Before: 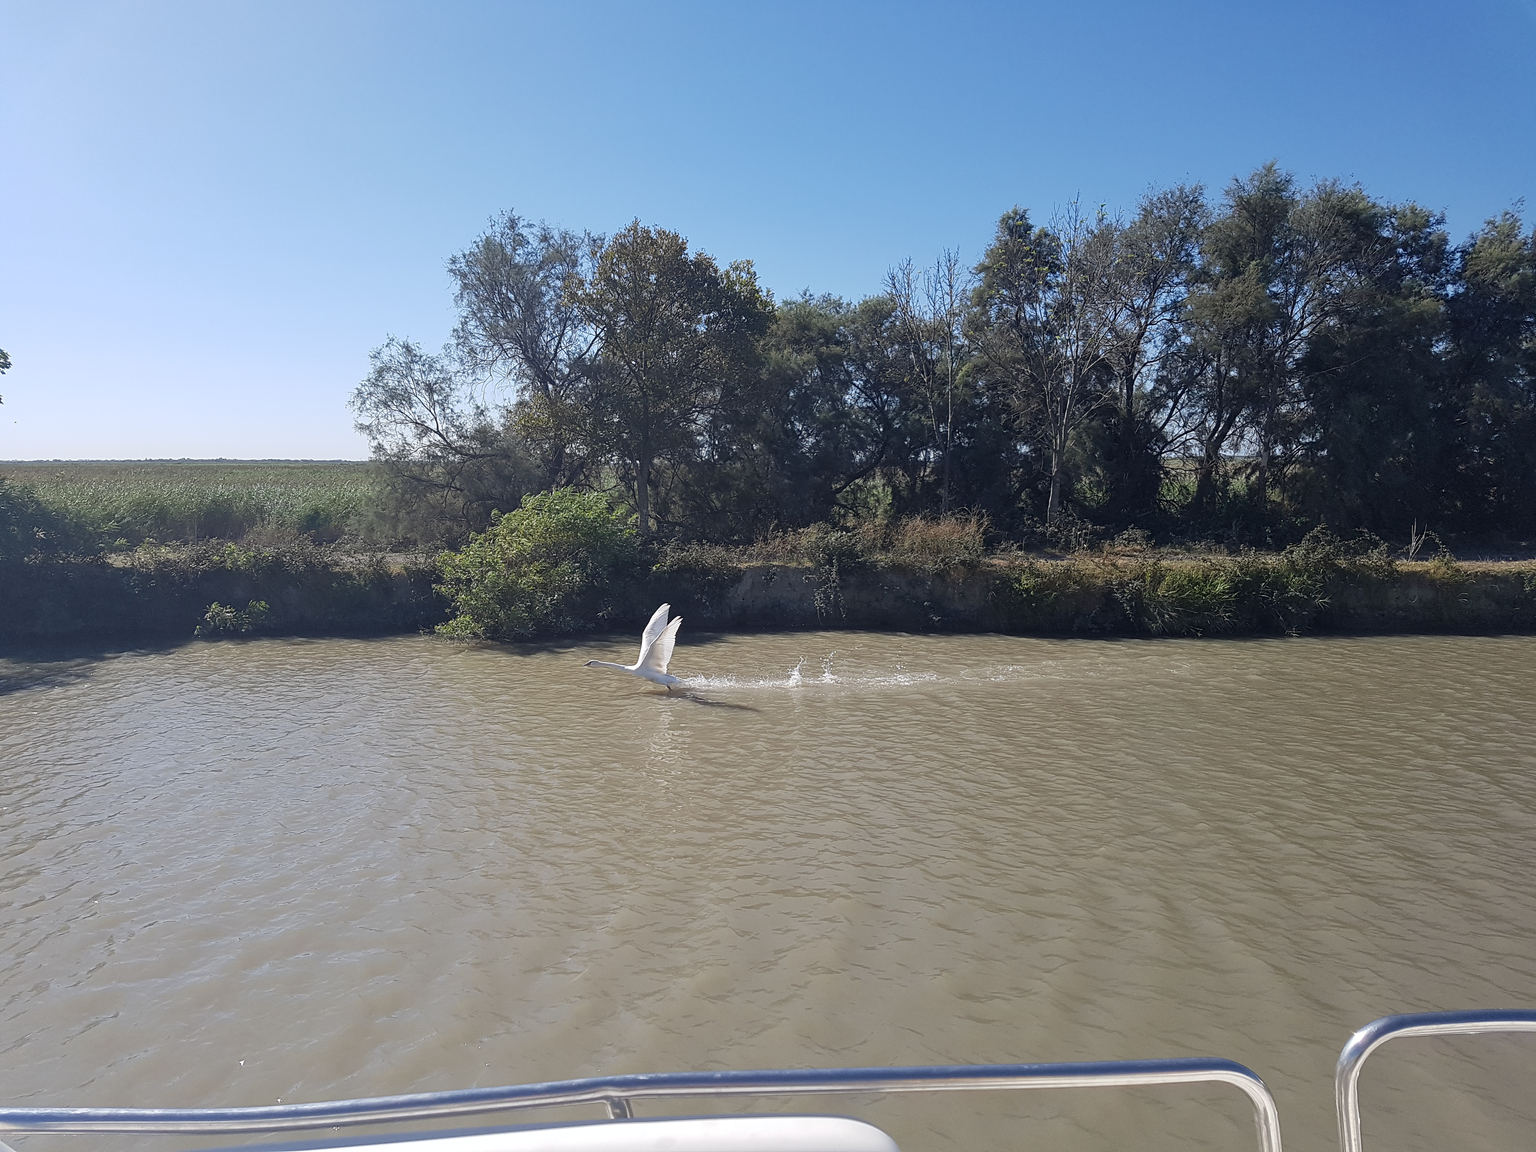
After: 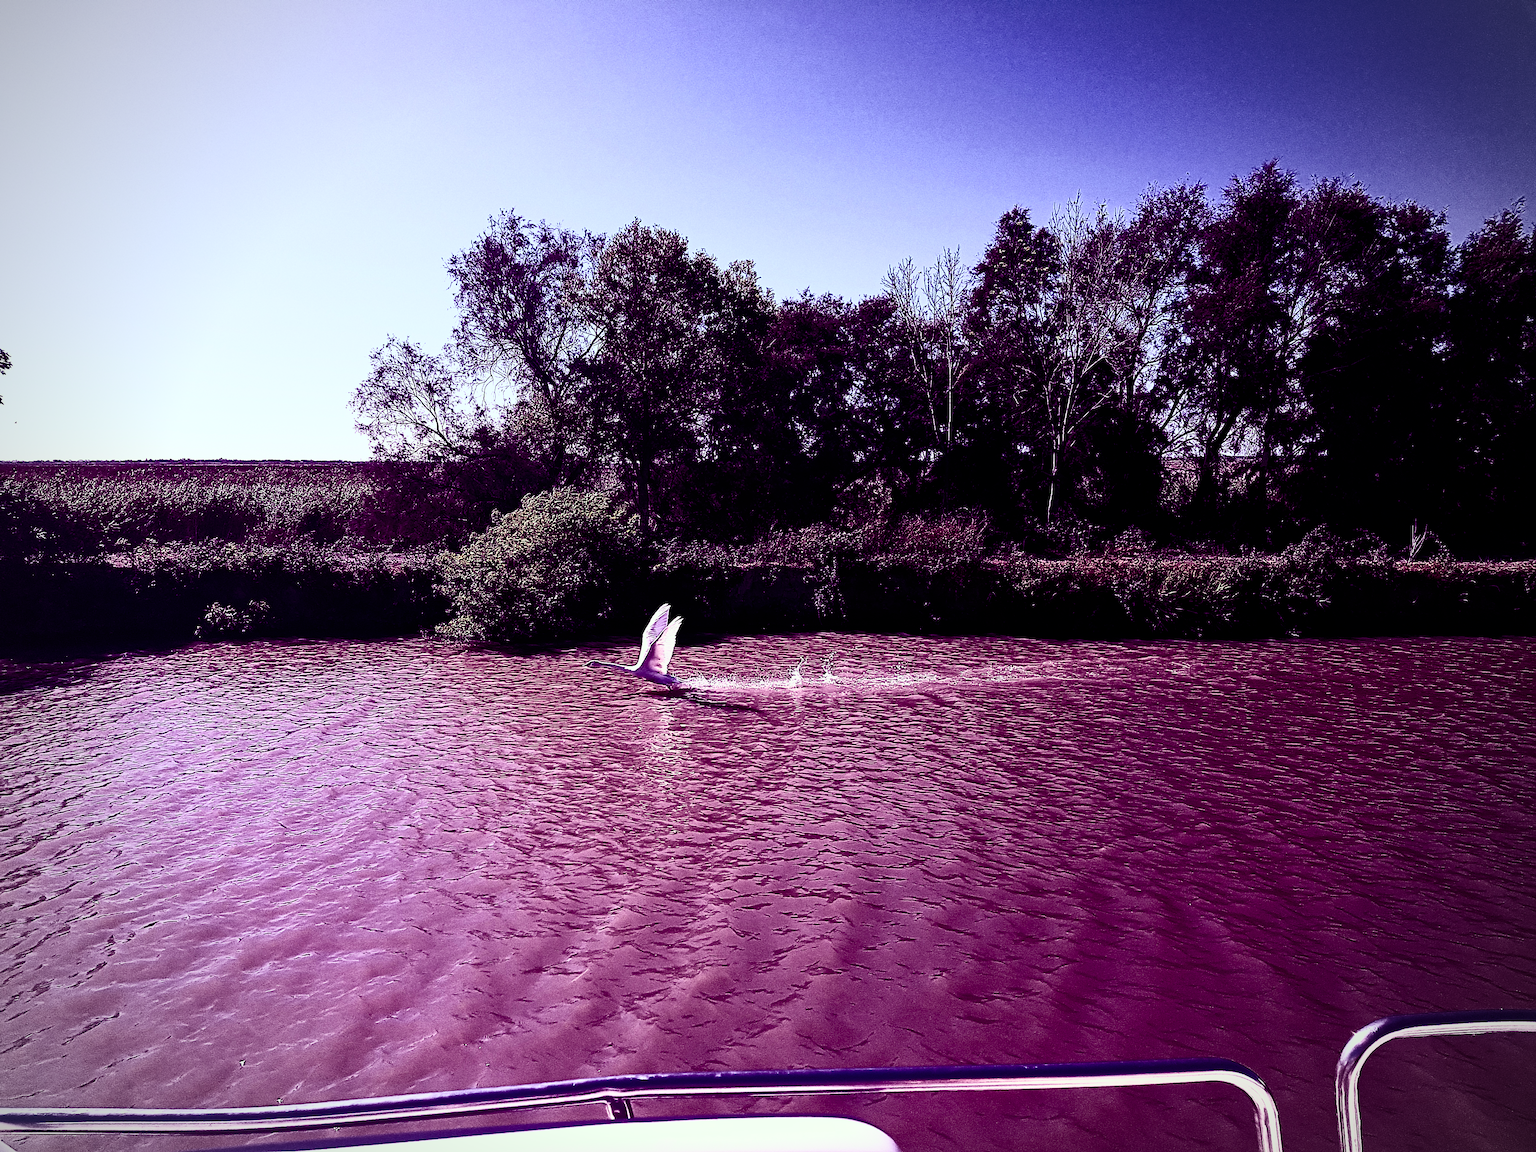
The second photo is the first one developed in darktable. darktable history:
color balance: mode lift, gamma, gain (sRGB), lift [1, 1, 0.101, 1]
haze removal: compatibility mode true, adaptive false
sharpen: radius 1.864, amount 0.398, threshold 1.271
contrast brightness saturation: contrast 0.5, saturation -0.1
filmic rgb: black relative exposure -5 EV, hardness 2.88, contrast 1.3, highlights saturation mix -10%
vignetting: width/height ratio 1.094
tone equalizer: -8 EV -0.75 EV, -7 EV -0.7 EV, -6 EV -0.6 EV, -5 EV -0.4 EV, -3 EV 0.4 EV, -2 EV 0.6 EV, -1 EV 0.7 EV, +0 EV 0.75 EV, edges refinement/feathering 500, mask exposure compensation -1.57 EV, preserve details no
grain: coarseness 0.47 ISO
